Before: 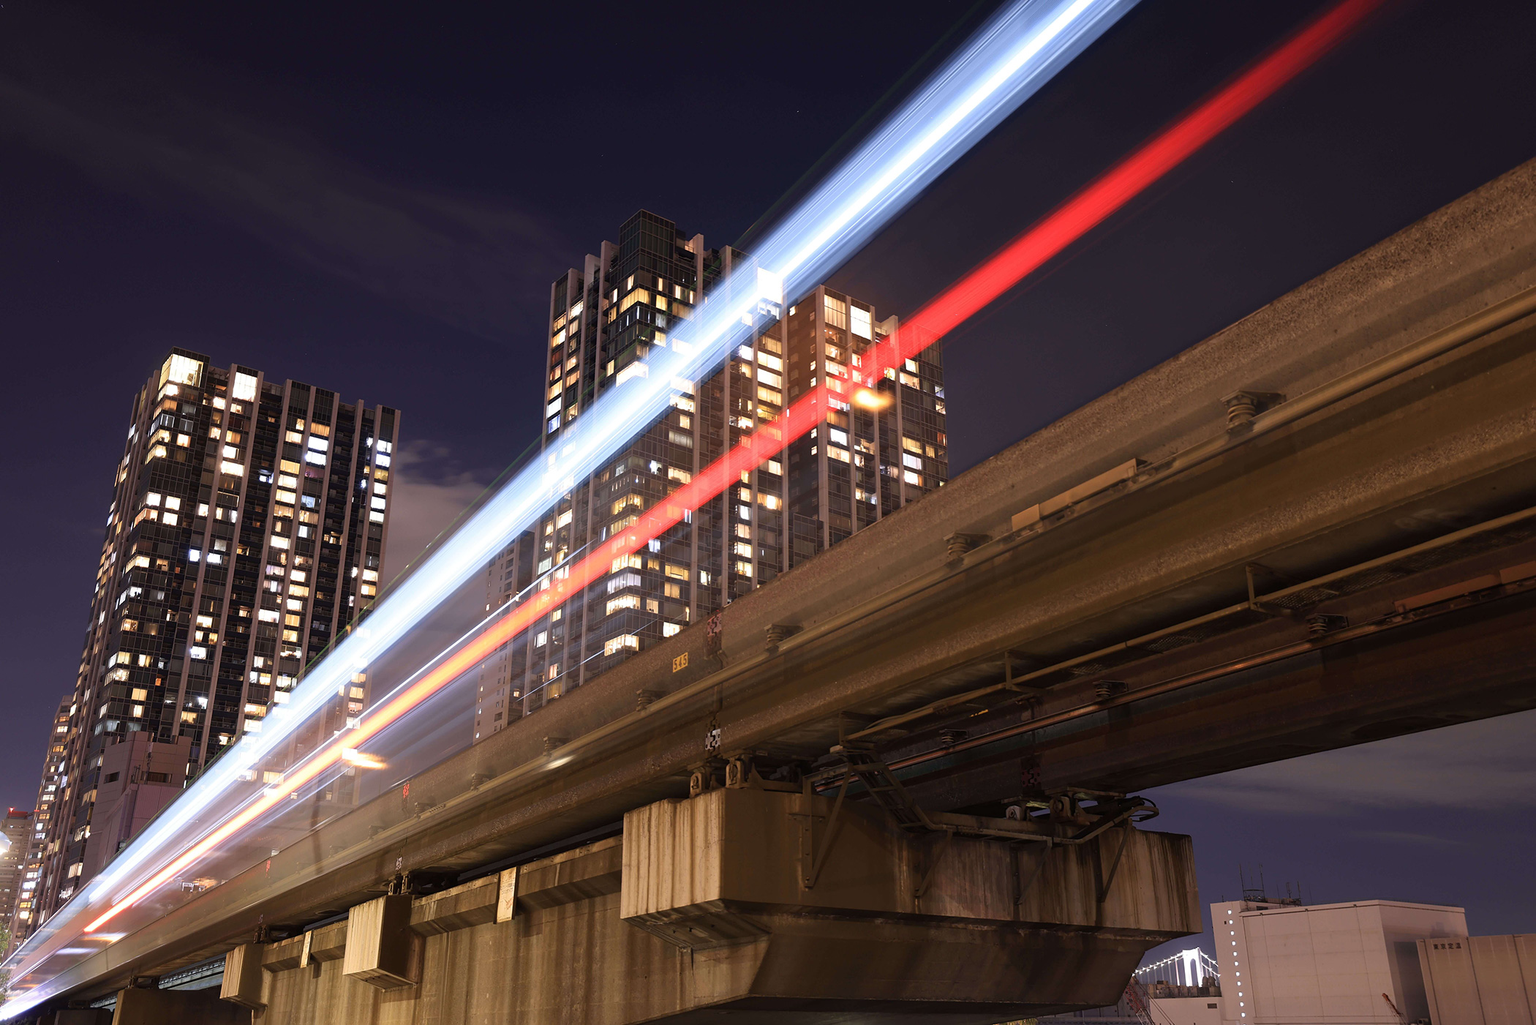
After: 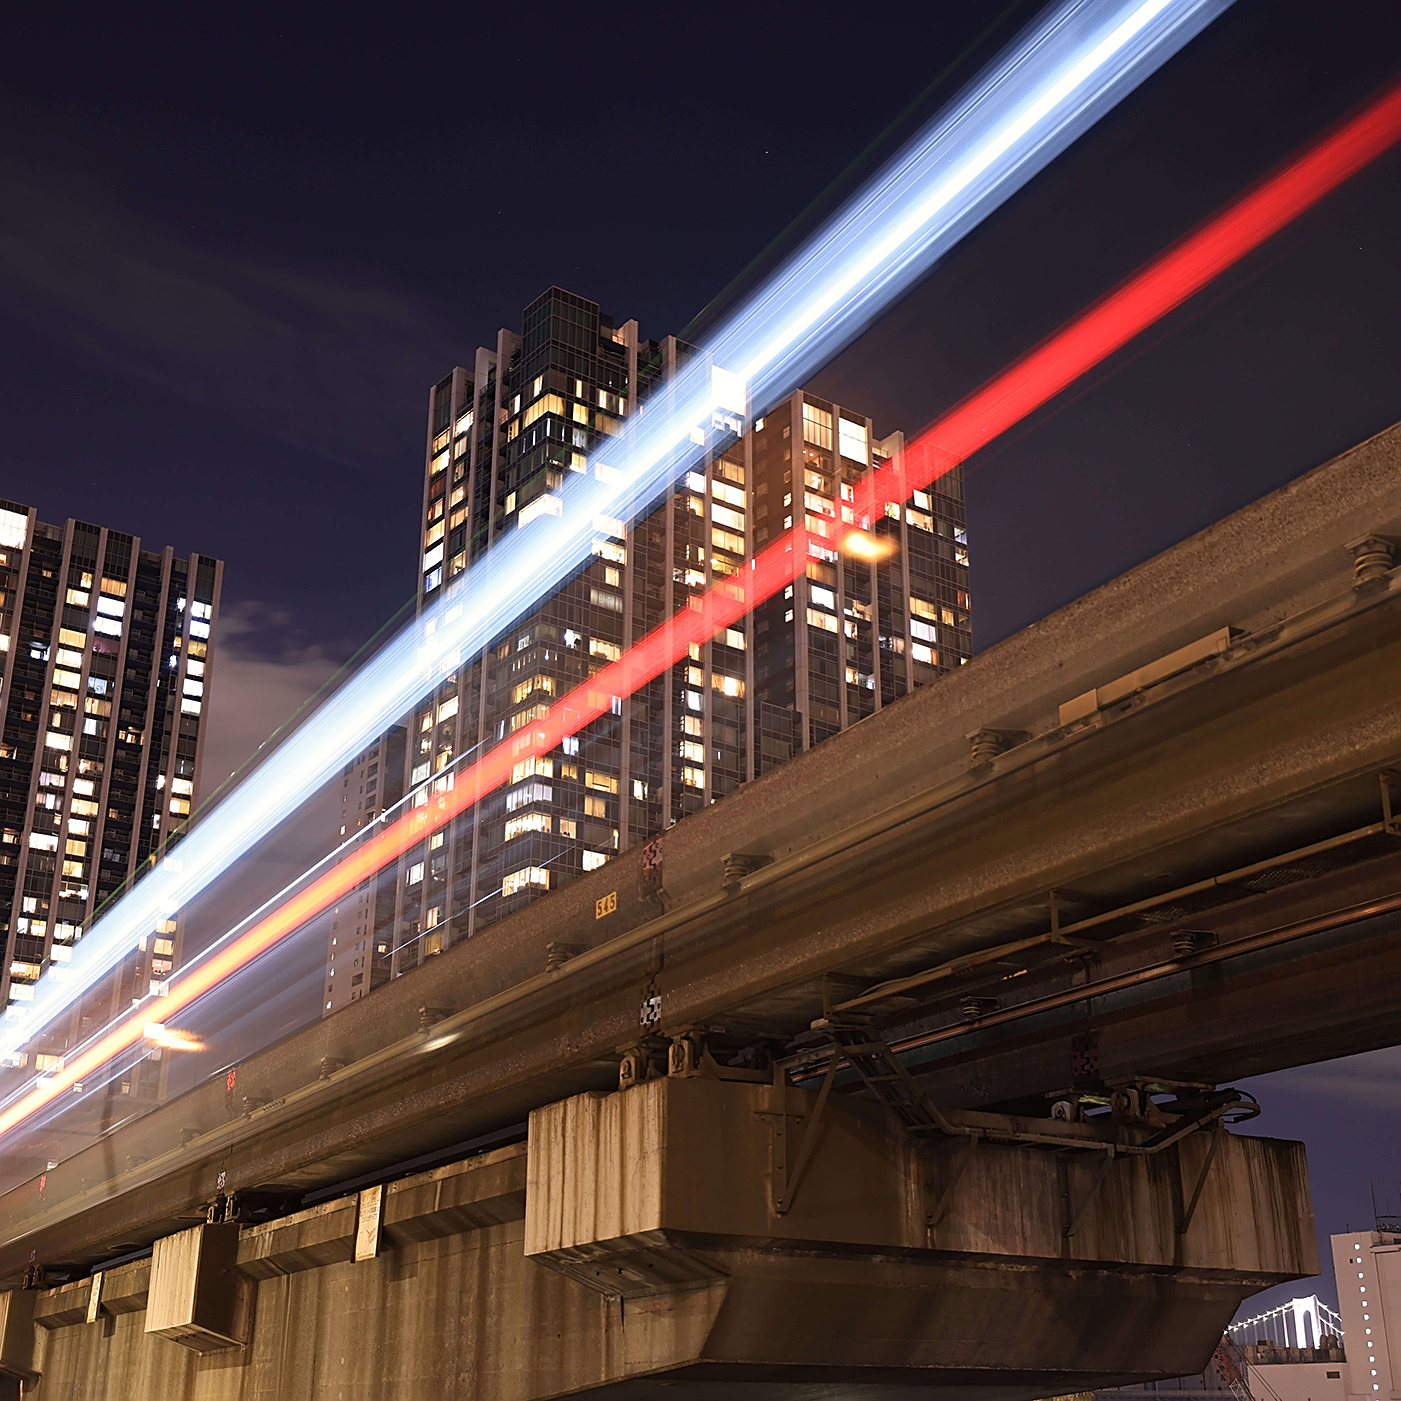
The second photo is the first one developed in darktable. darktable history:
white balance: red 1.009, blue 0.985
sharpen: on, module defaults
crop and rotate: left 15.446%, right 17.836%
